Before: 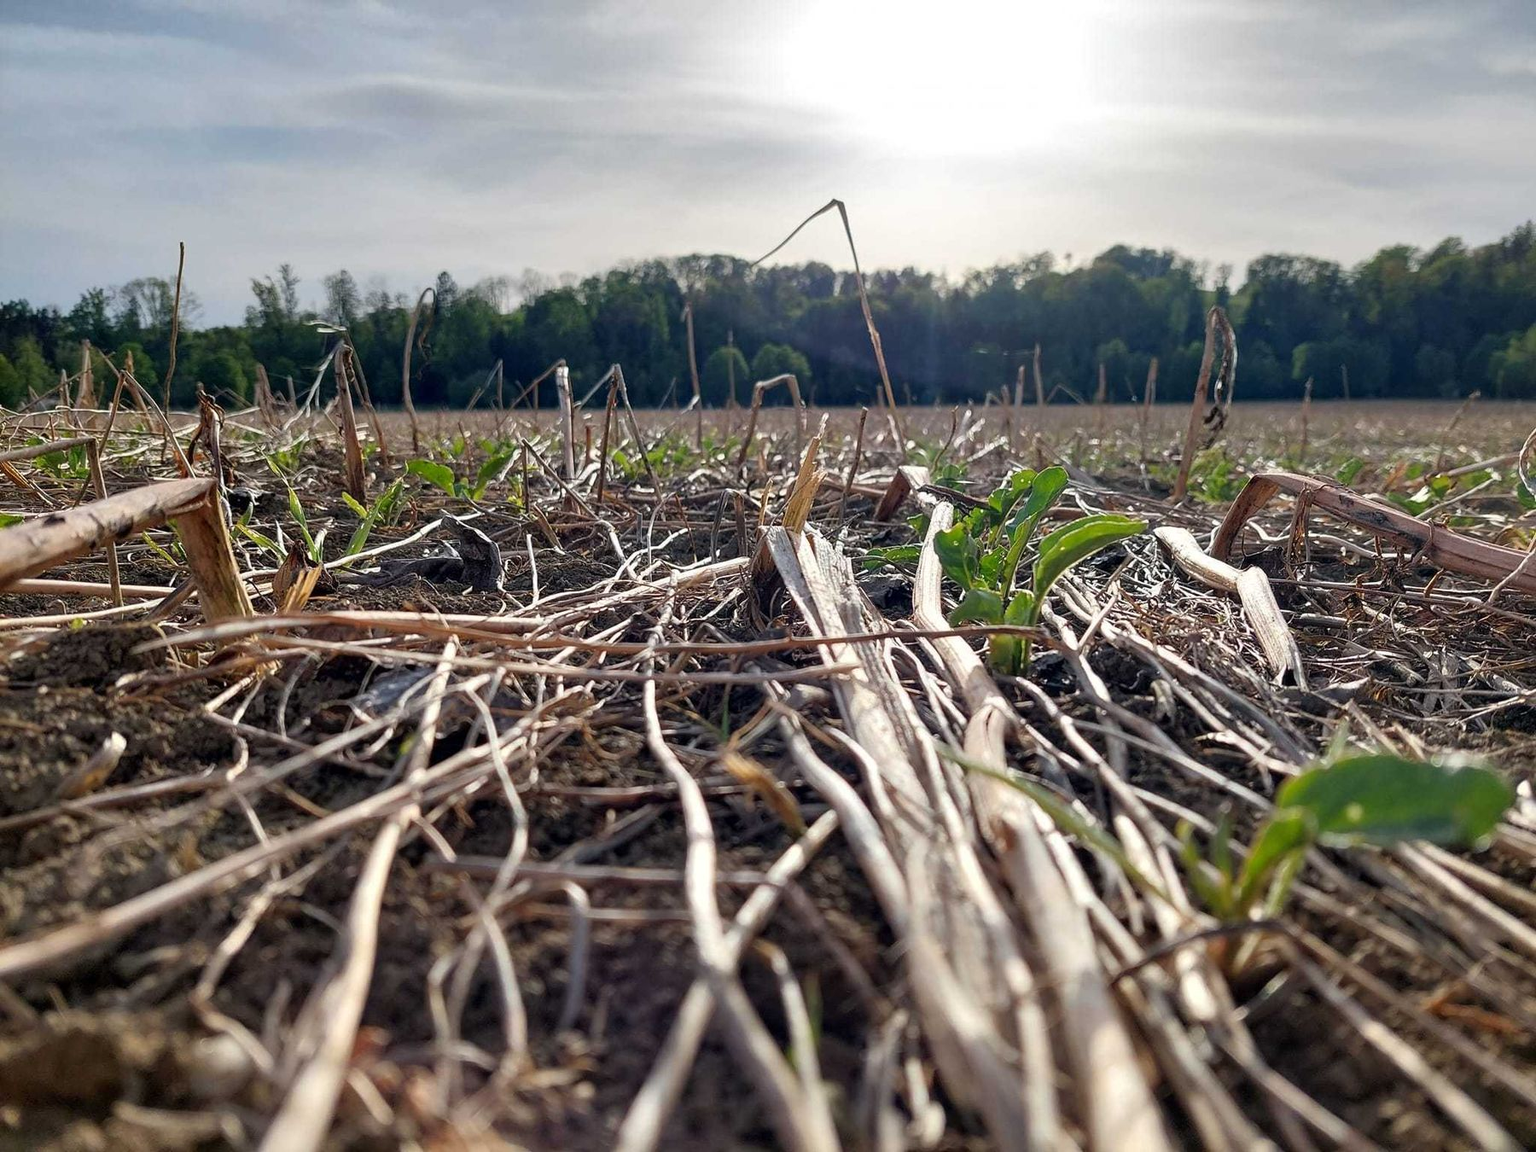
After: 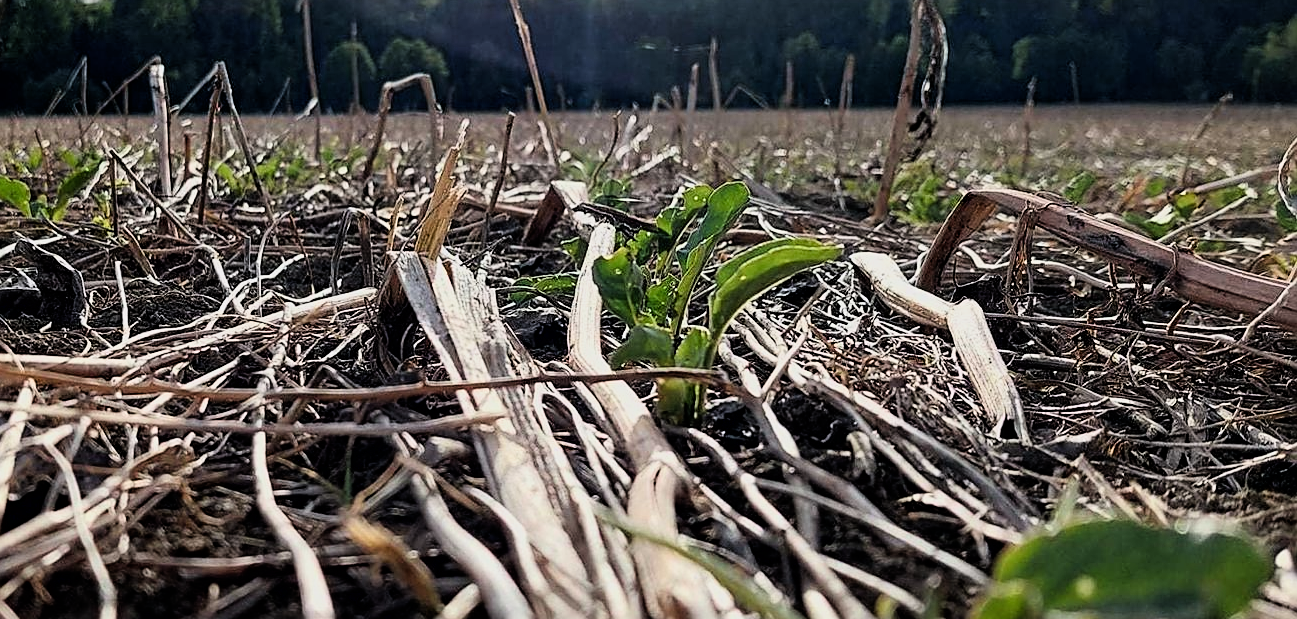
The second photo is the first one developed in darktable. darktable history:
filmic rgb: hardness 4.17, contrast 1.364, color science v6 (2022)
crop and rotate: left 27.938%, top 27.046%, bottom 27.046%
sharpen: on, module defaults
